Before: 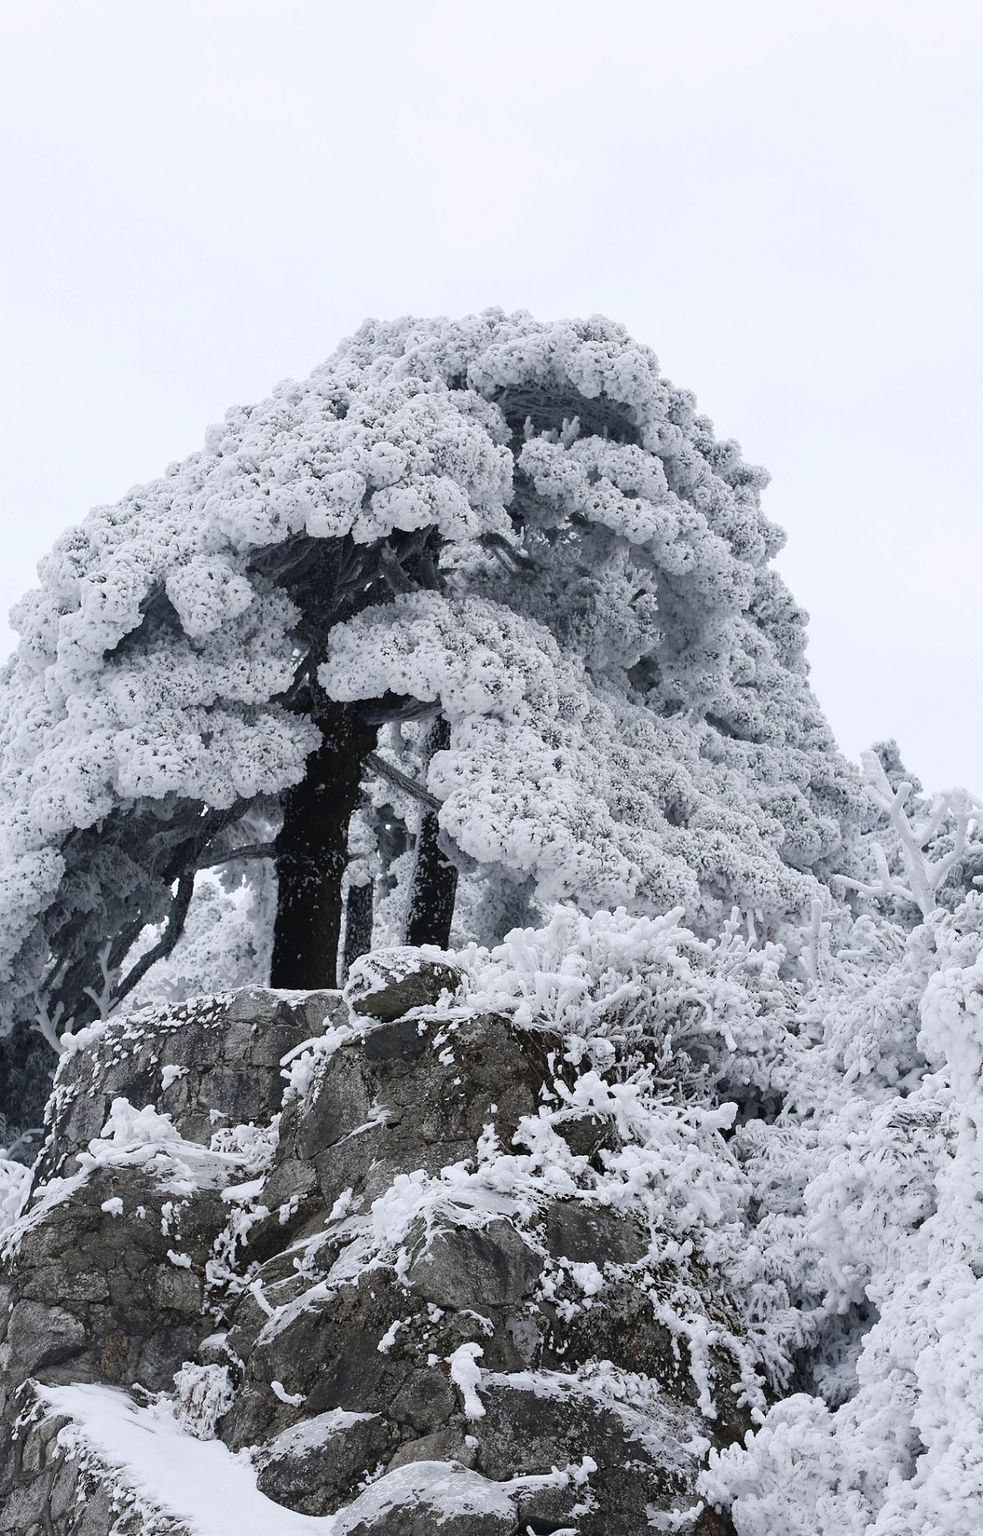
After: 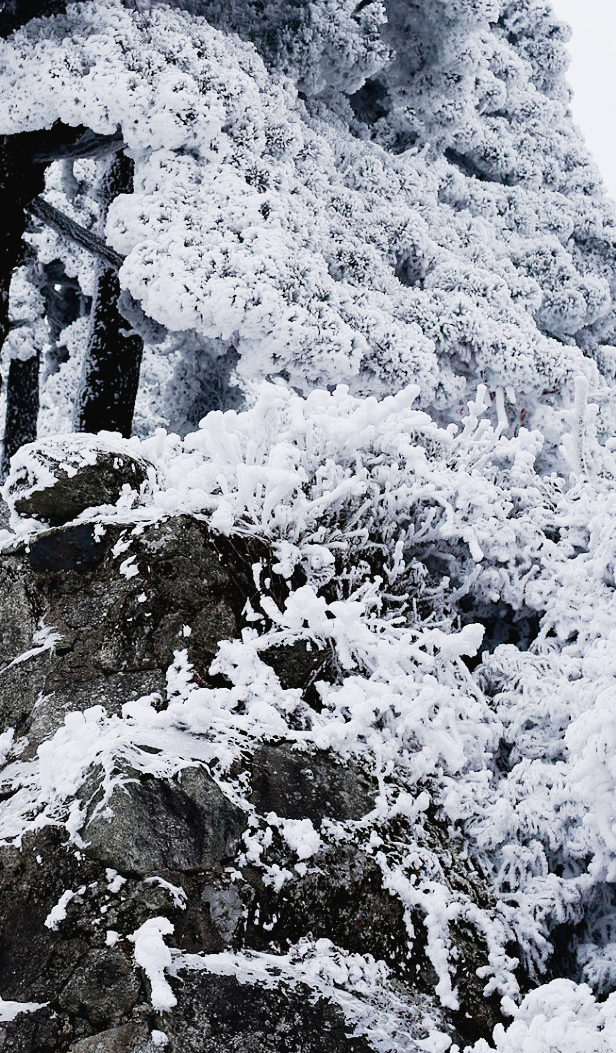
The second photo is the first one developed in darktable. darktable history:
crop: left 34.707%, top 38.538%, right 13.884%, bottom 5.254%
tone curve: curves: ch0 [(0, 0.023) (0.132, 0.075) (0.251, 0.186) (0.463, 0.461) (0.662, 0.757) (0.854, 0.909) (1, 0.973)]; ch1 [(0, 0) (0.447, 0.411) (0.483, 0.469) (0.498, 0.496) (0.518, 0.514) (0.561, 0.579) (0.604, 0.645) (0.669, 0.73) (0.819, 0.93) (1, 1)]; ch2 [(0, 0) (0.307, 0.315) (0.425, 0.438) (0.483, 0.477) (0.503, 0.503) (0.526, 0.534) (0.567, 0.569) (0.617, 0.674) (0.703, 0.797) (0.985, 0.966)], preserve colors none
exposure: black level correction 0.017, exposure -0.009 EV, compensate highlight preservation false
